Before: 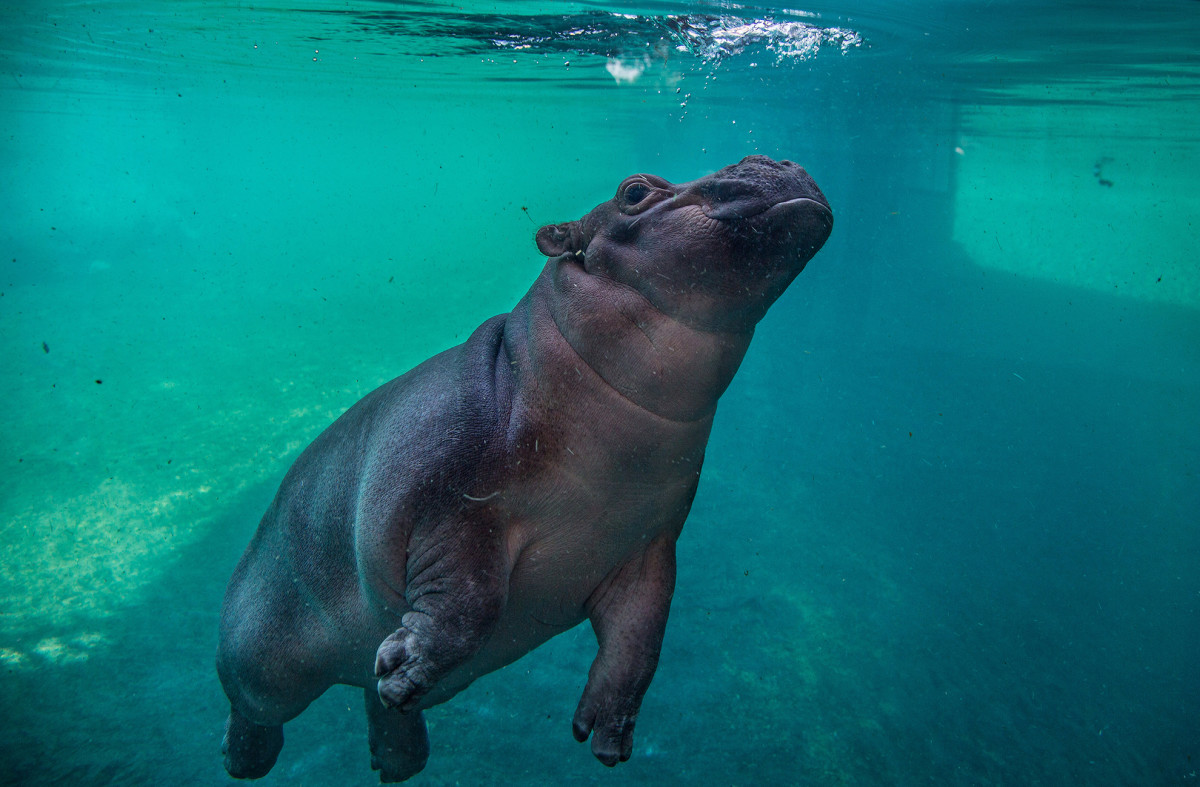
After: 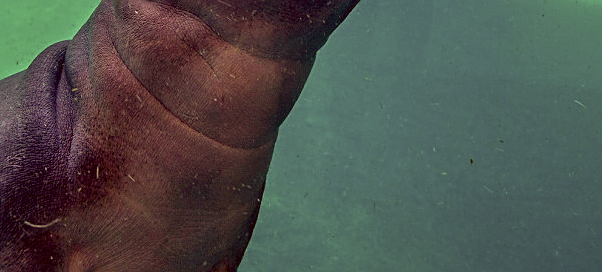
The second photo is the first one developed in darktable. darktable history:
crop: left 36.607%, top 34.735%, right 13.146%, bottom 30.611%
exposure: black level correction 0.007, exposure 0.093 EV, compensate highlight preservation false
sharpen: on, module defaults
base curve: preserve colors none
color correction: highlights a* 10.12, highlights b* 39.04, shadows a* 14.62, shadows b* 3.37
